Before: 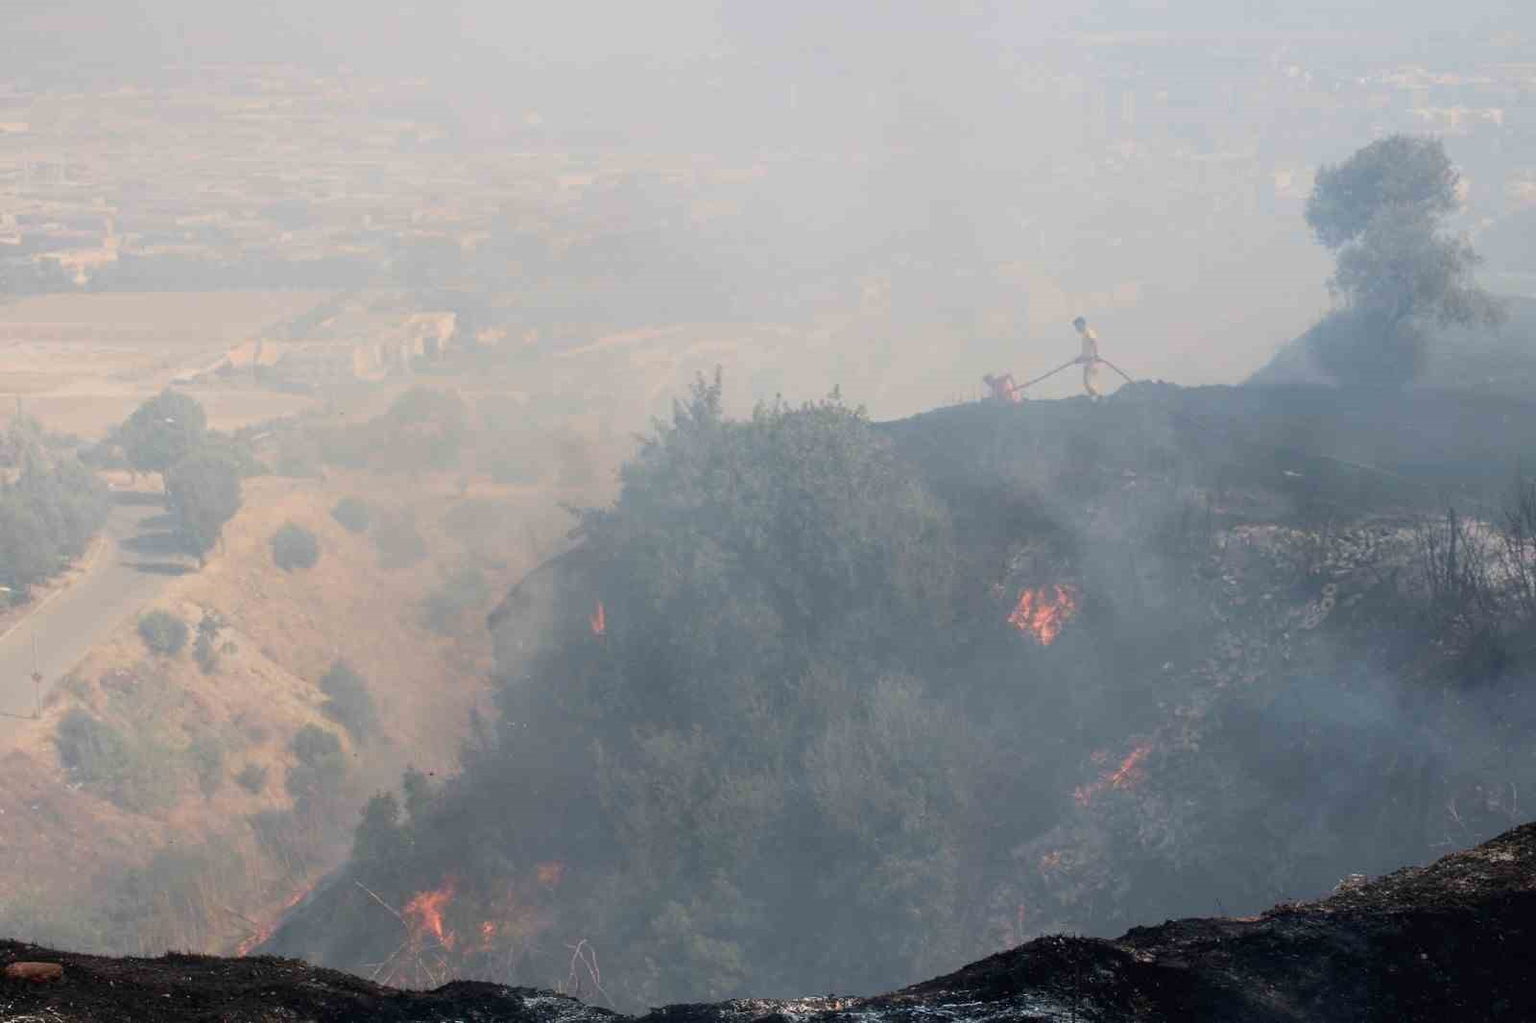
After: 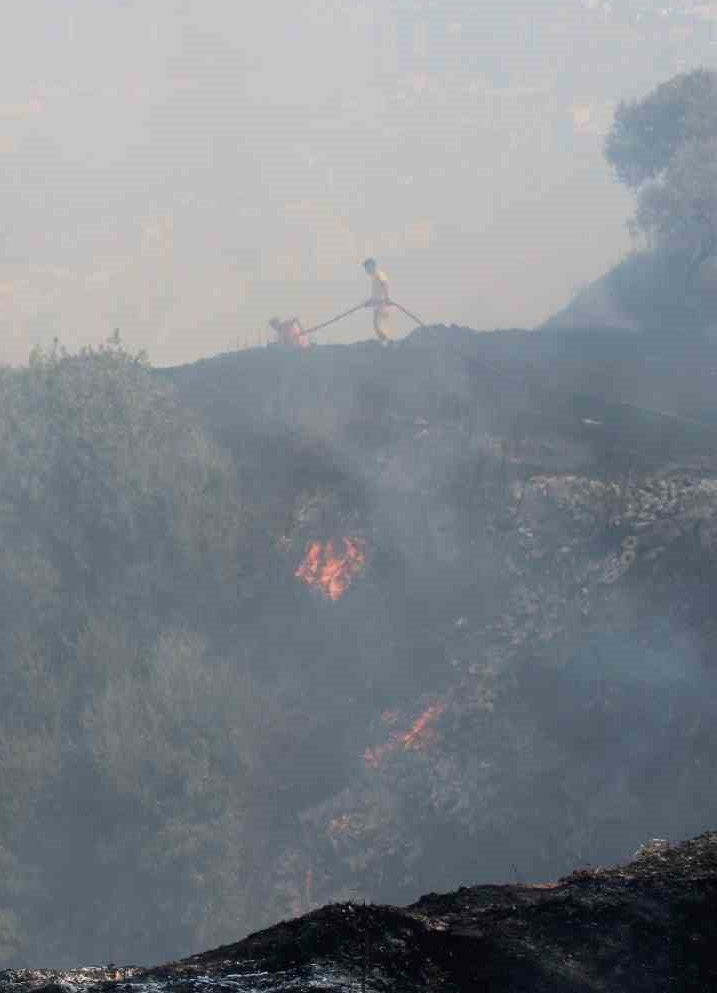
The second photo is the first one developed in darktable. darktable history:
crop: left 47.197%, top 6.782%, right 7.982%
